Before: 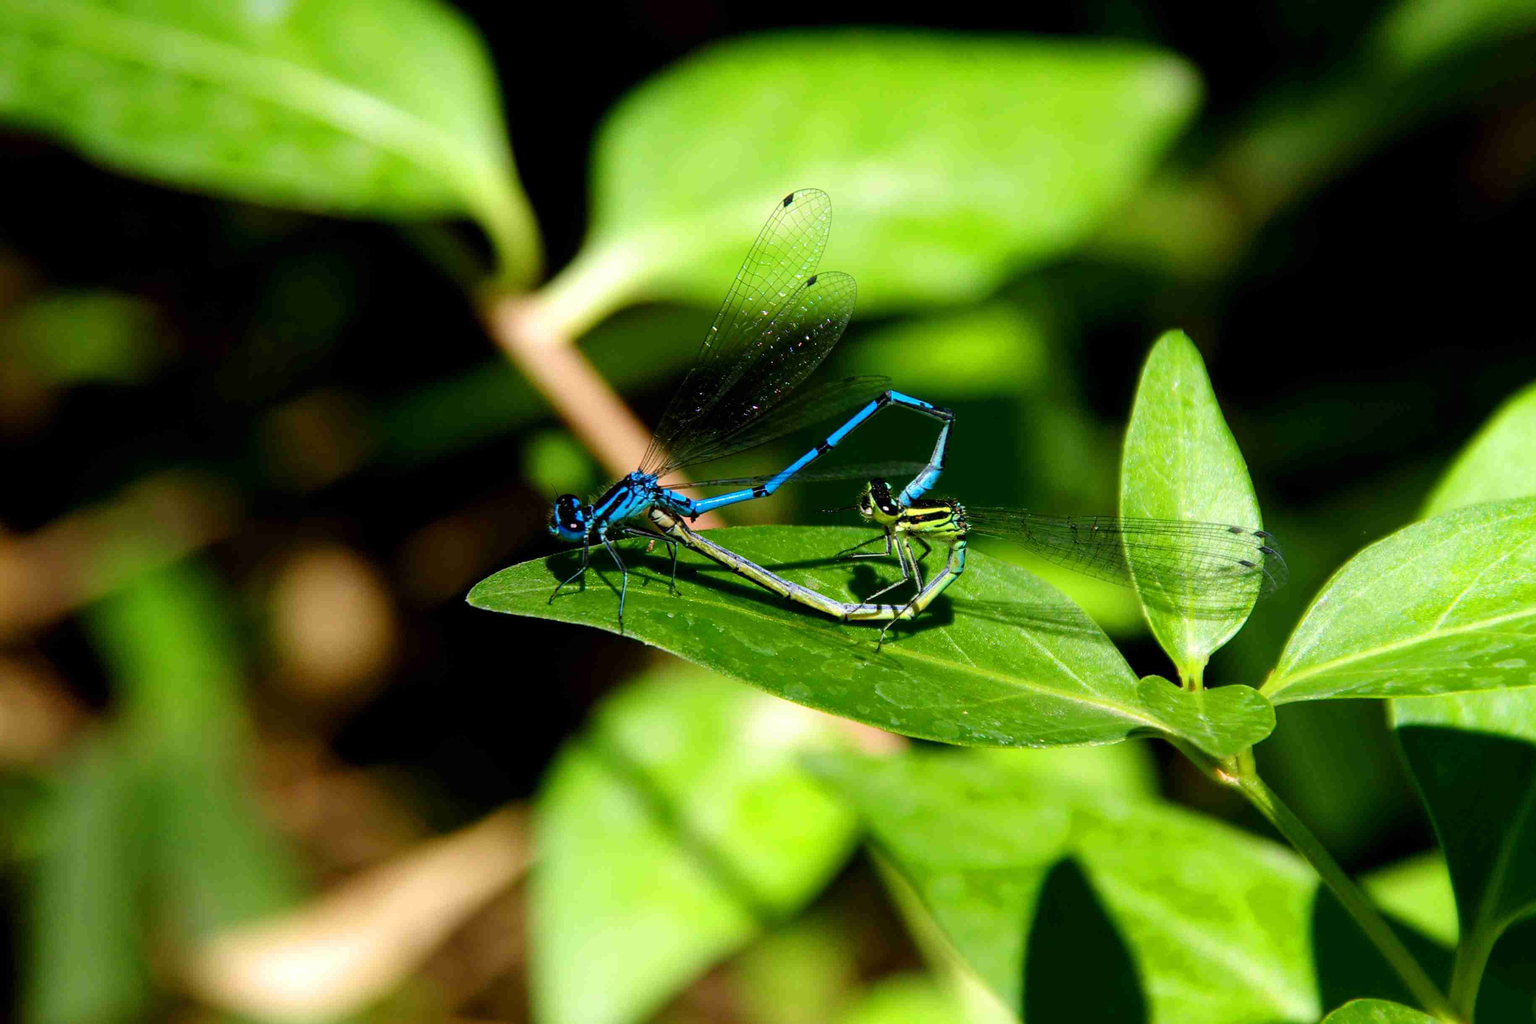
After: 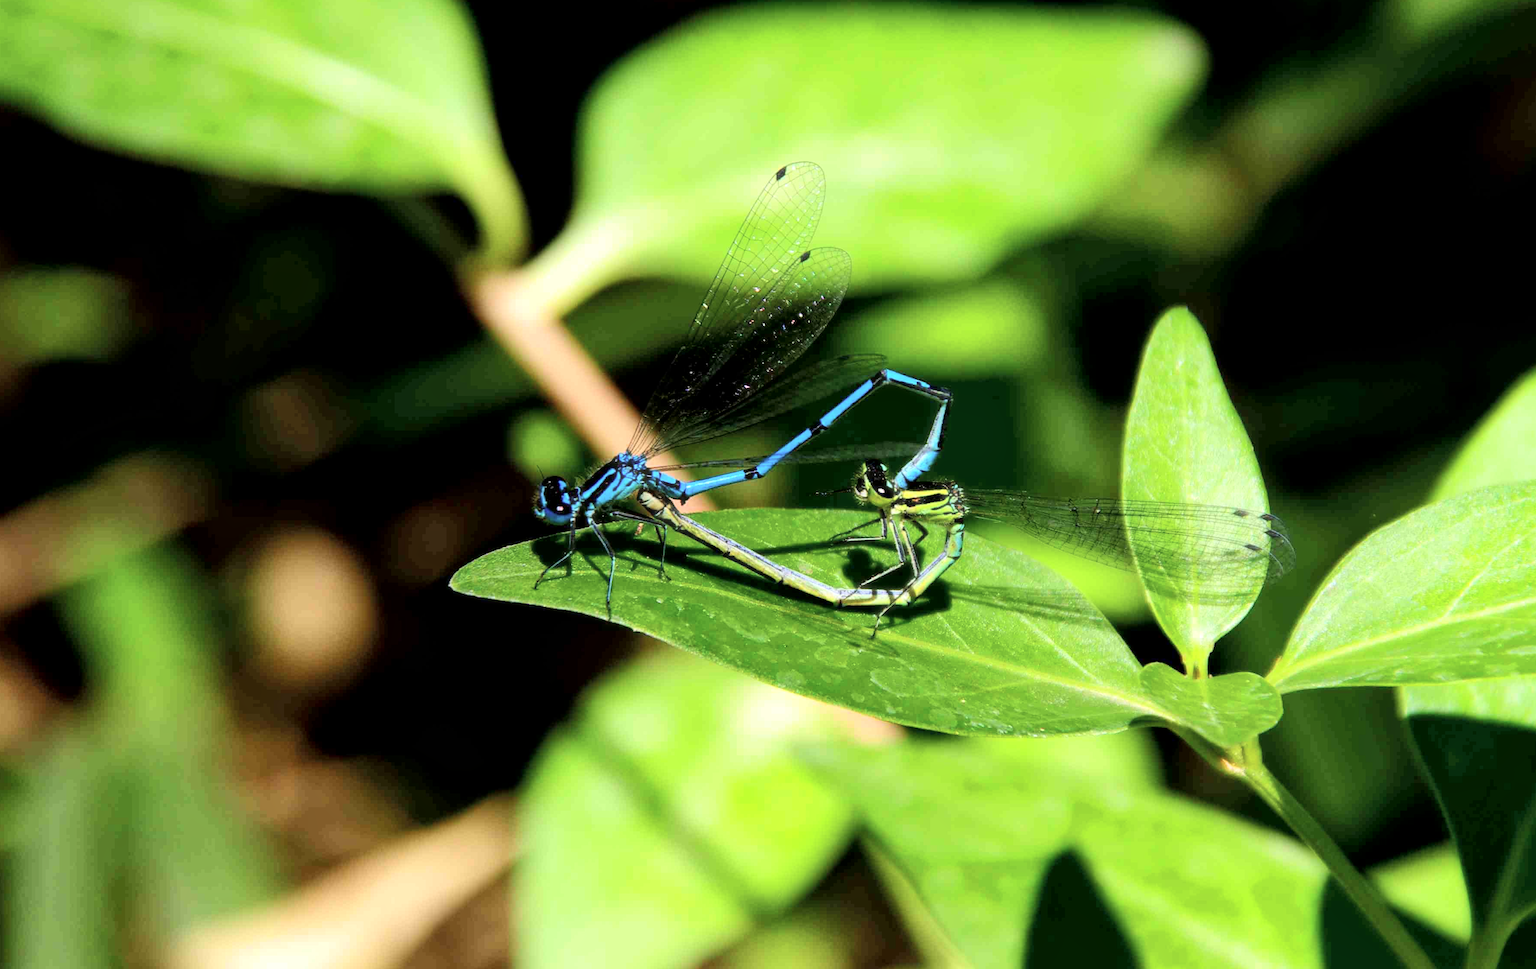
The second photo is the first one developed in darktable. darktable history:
local contrast: mode bilateral grid, contrast 21, coarseness 49, detail 120%, midtone range 0.2
haze removal: strength -0.106, compatibility mode true
crop: left 1.952%, top 3.119%, right 0.863%, bottom 4.844%
tone curve: curves: ch0 [(0, 0) (0.004, 0.001) (0.133, 0.16) (0.325, 0.399) (0.475, 0.588) (0.832, 0.903) (1, 1)], color space Lab, independent channels, preserve colors none
